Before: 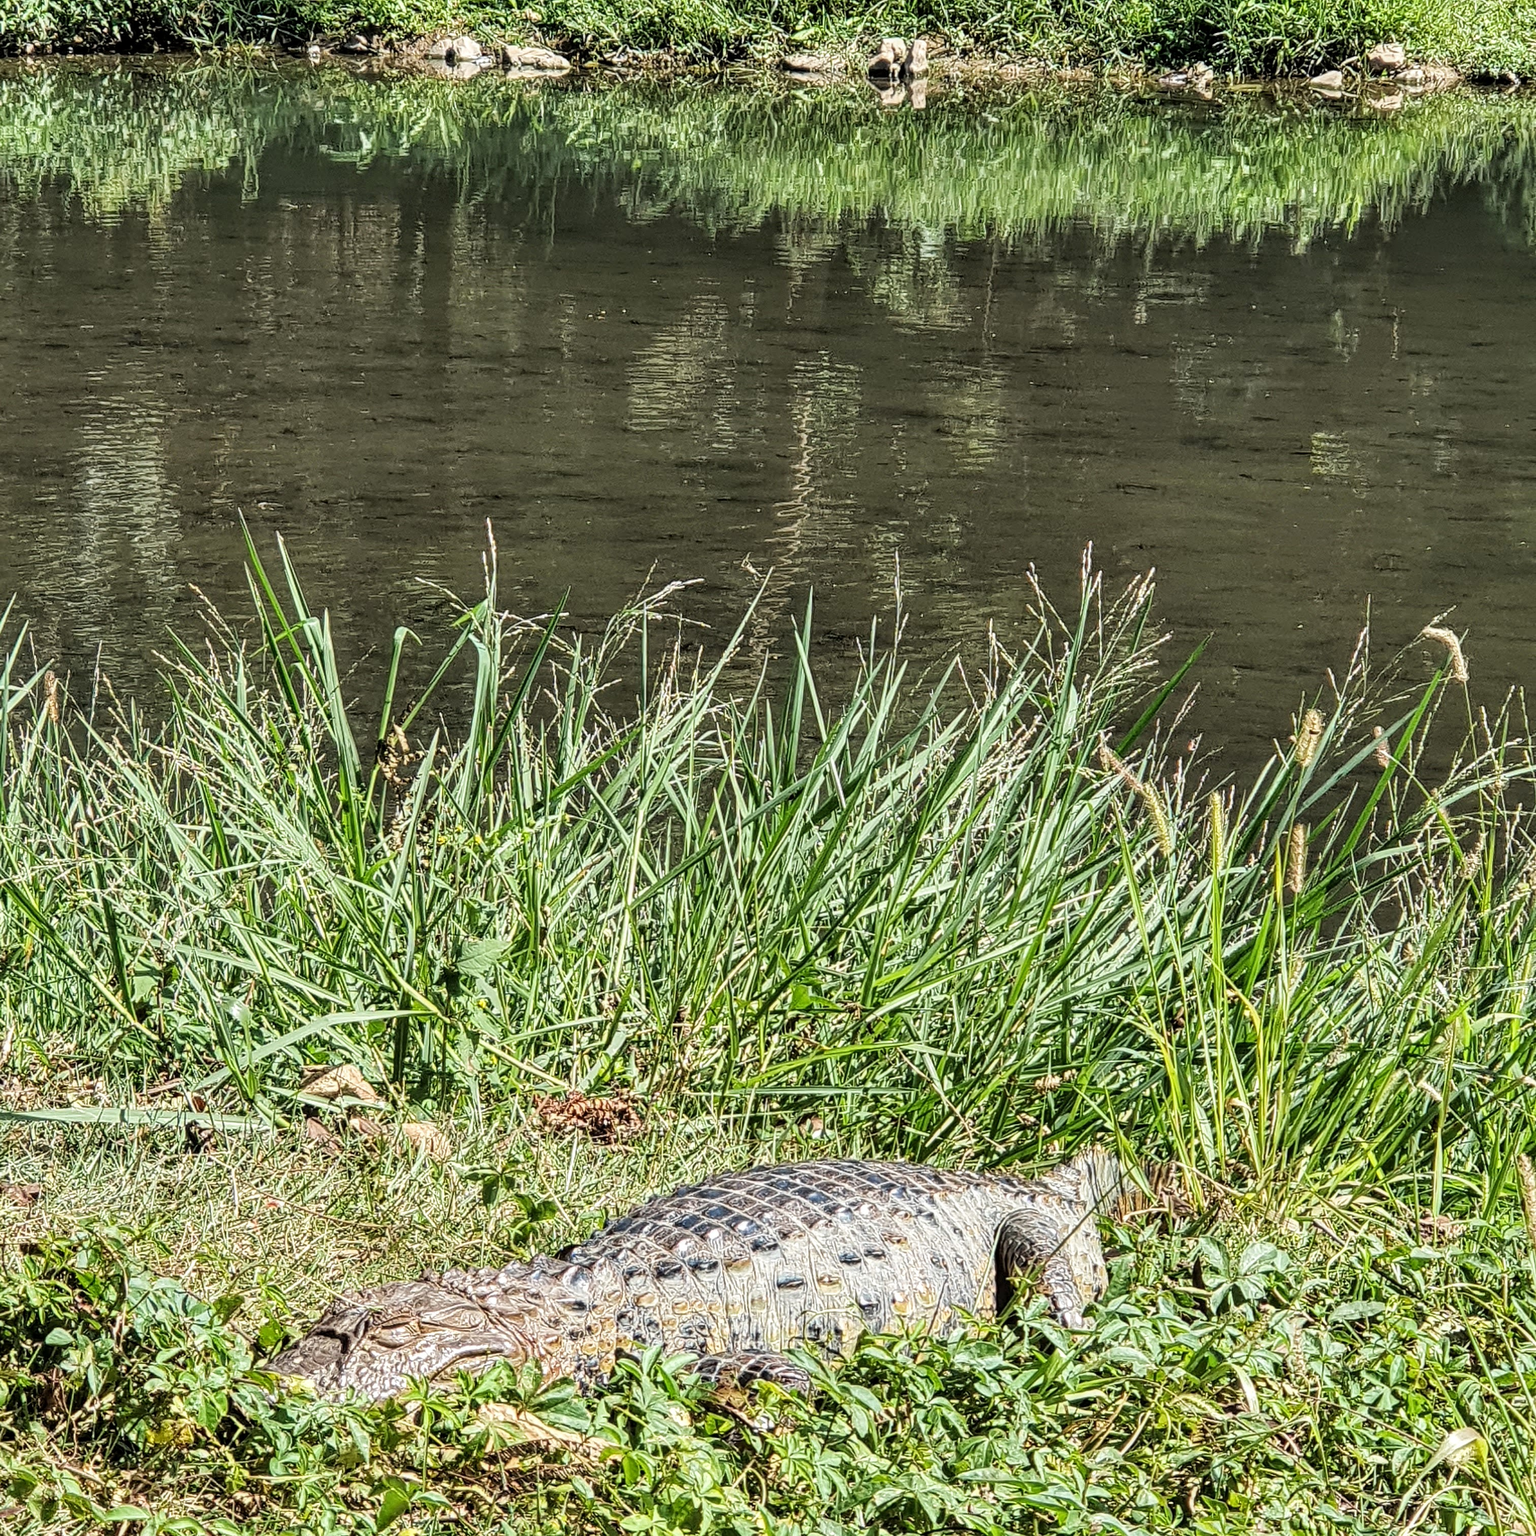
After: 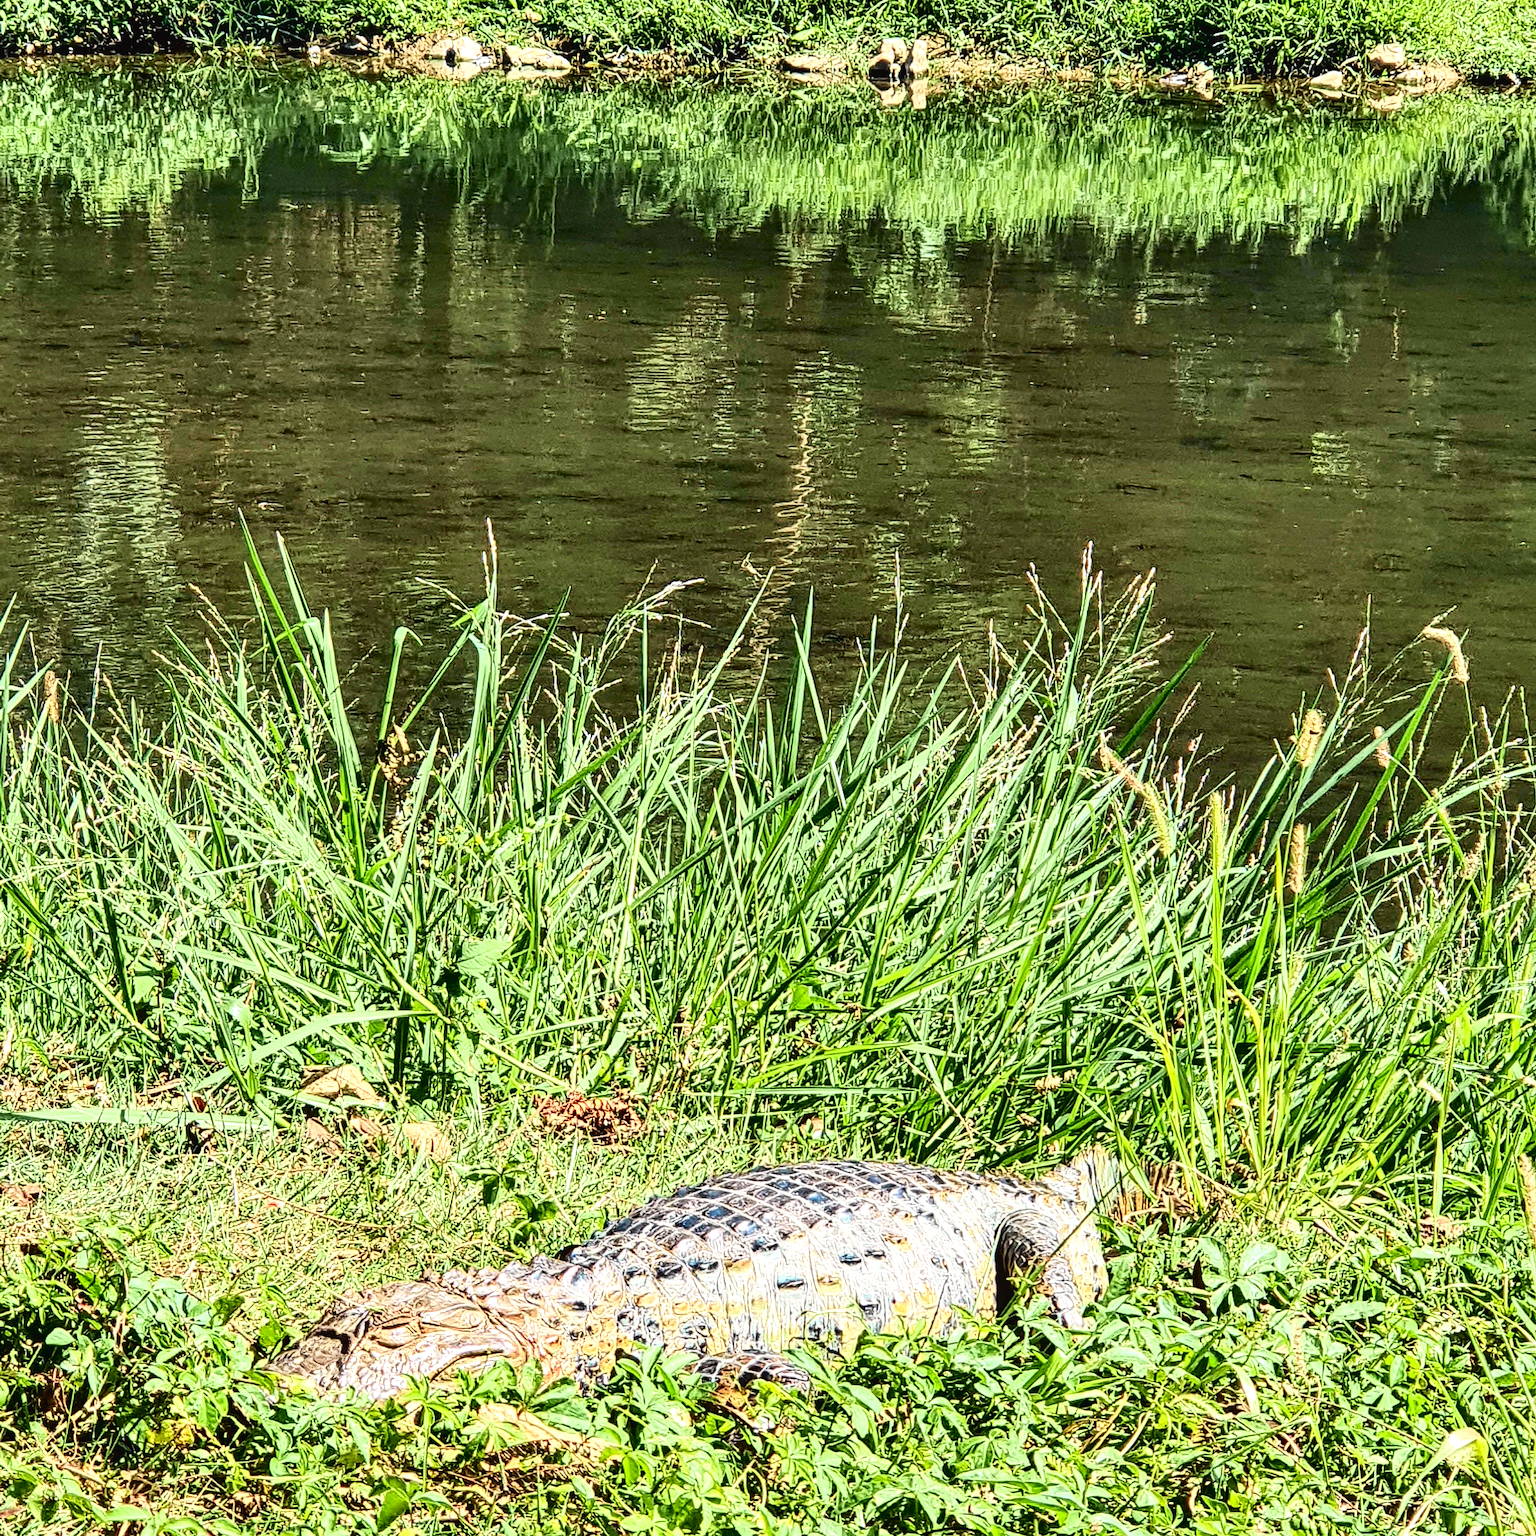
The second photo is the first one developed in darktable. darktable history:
exposure: black level correction 0, exposure 0.5 EV, compensate exposure bias true, compensate highlight preservation false
tone curve: curves: ch0 [(0, 0.023) (0.137, 0.069) (0.249, 0.163) (0.487, 0.491) (0.778, 0.858) (0.896, 0.94) (1, 0.988)]; ch1 [(0, 0) (0.396, 0.369) (0.483, 0.459) (0.498, 0.5) (0.515, 0.517) (0.562, 0.6) (0.611, 0.667) (0.692, 0.744) (0.798, 0.863) (1, 1)]; ch2 [(0, 0) (0.426, 0.398) (0.483, 0.481) (0.503, 0.503) (0.526, 0.527) (0.549, 0.59) (0.62, 0.666) (0.705, 0.755) (0.985, 0.966)], color space Lab, independent channels
